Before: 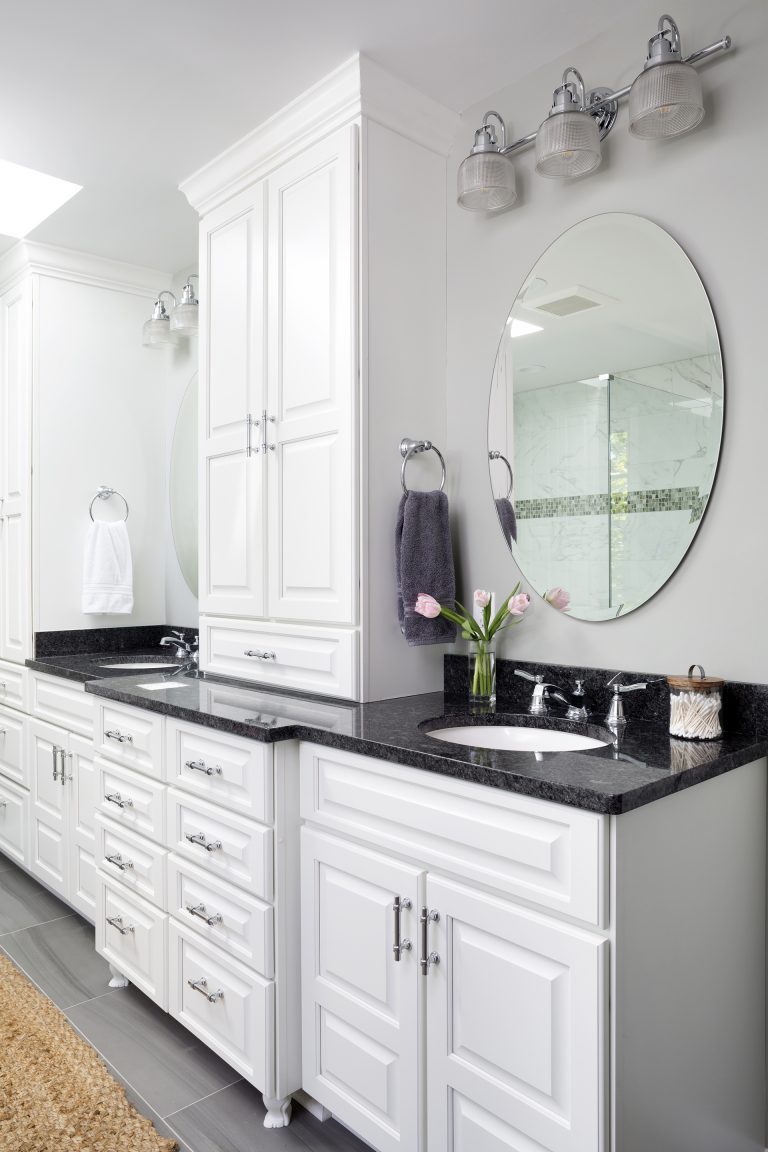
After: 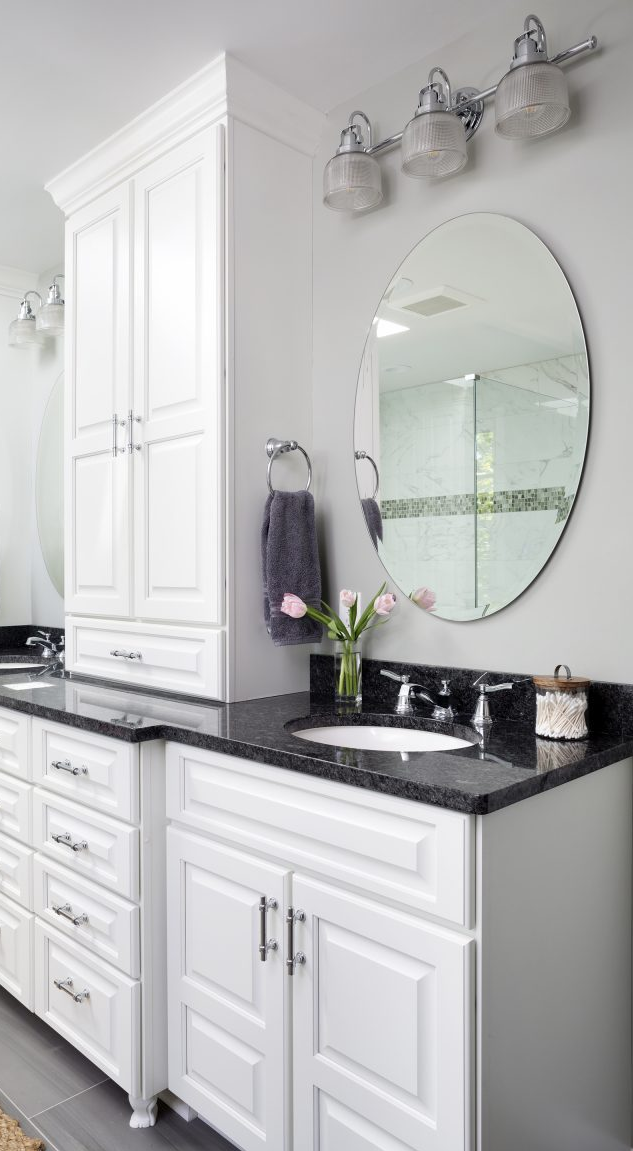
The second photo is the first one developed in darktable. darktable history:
crop: left 17.57%, bottom 0.037%
